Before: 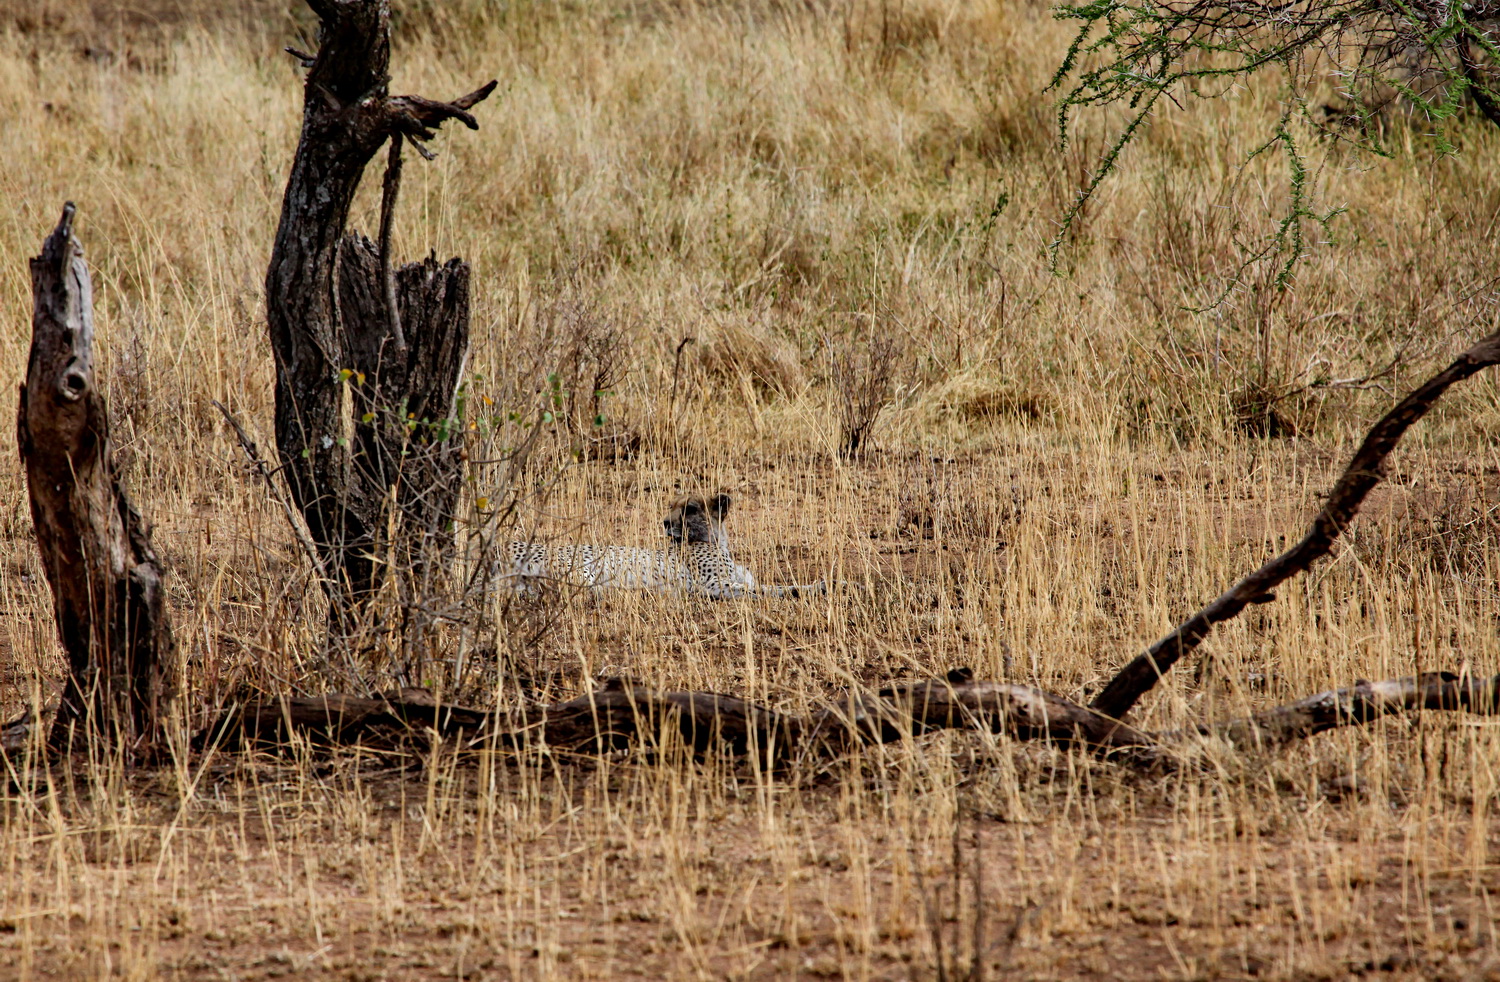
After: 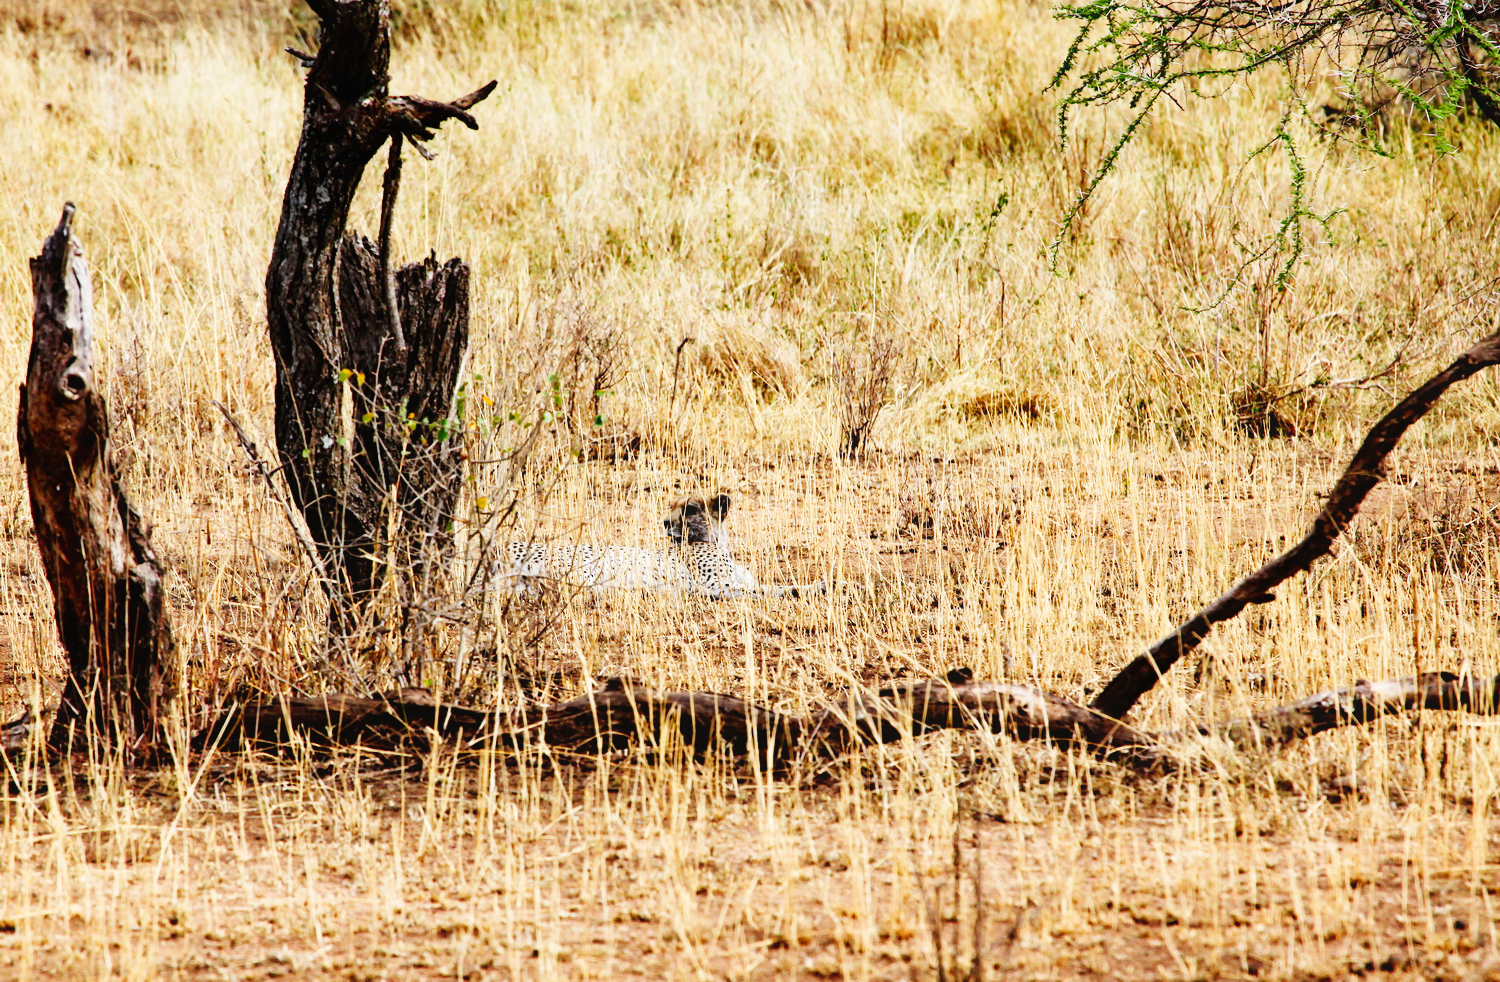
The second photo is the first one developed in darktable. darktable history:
base curve: curves: ch0 [(0, 0.003) (0.001, 0.002) (0.006, 0.004) (0.02, 0.022) (0.048, 0.086) (0.094, 0.234) (0.162, 0.431) (0.258, 0.629) (0.385, 0.8) (0.548, 0.918) (0.751, 0.988) (1, 1)], preserve colors none
contrast equalizer: octaves 7, y [[0.6 ×6], [0.55 ×6], [0 ×6], [0 ×6], [0 ×6]], mix -0.36
